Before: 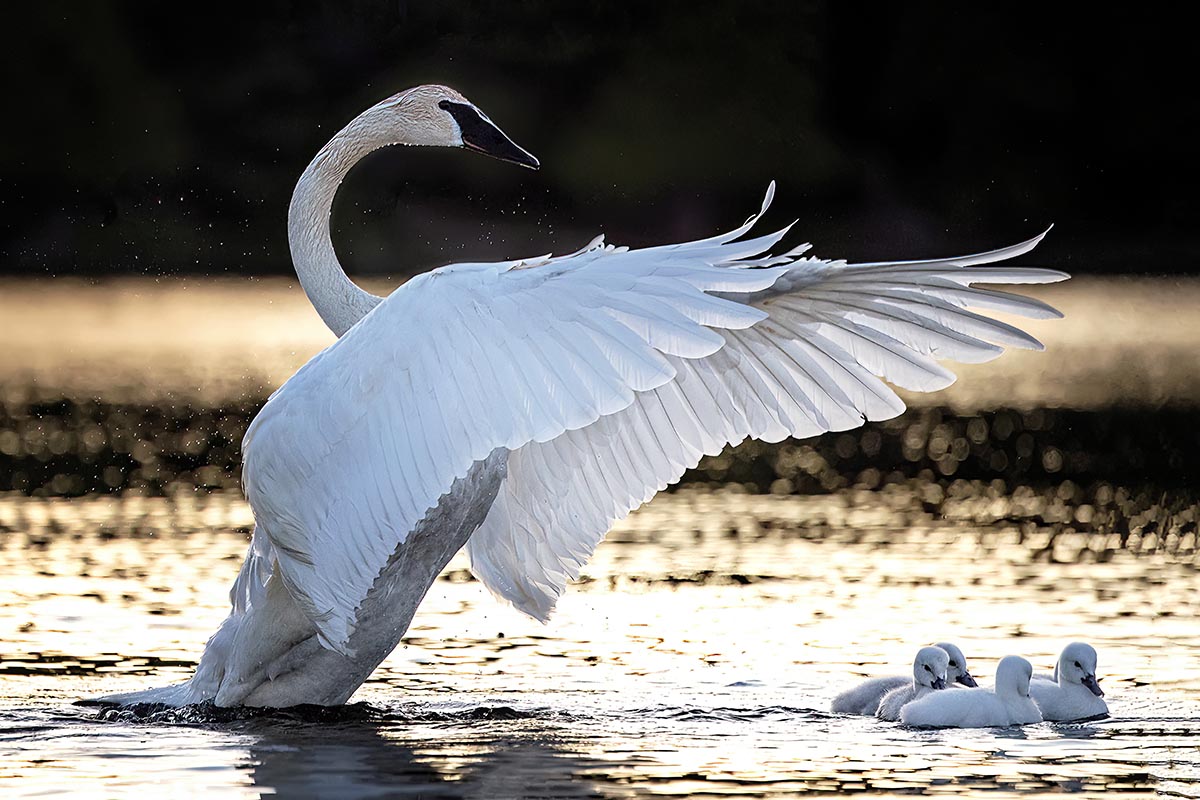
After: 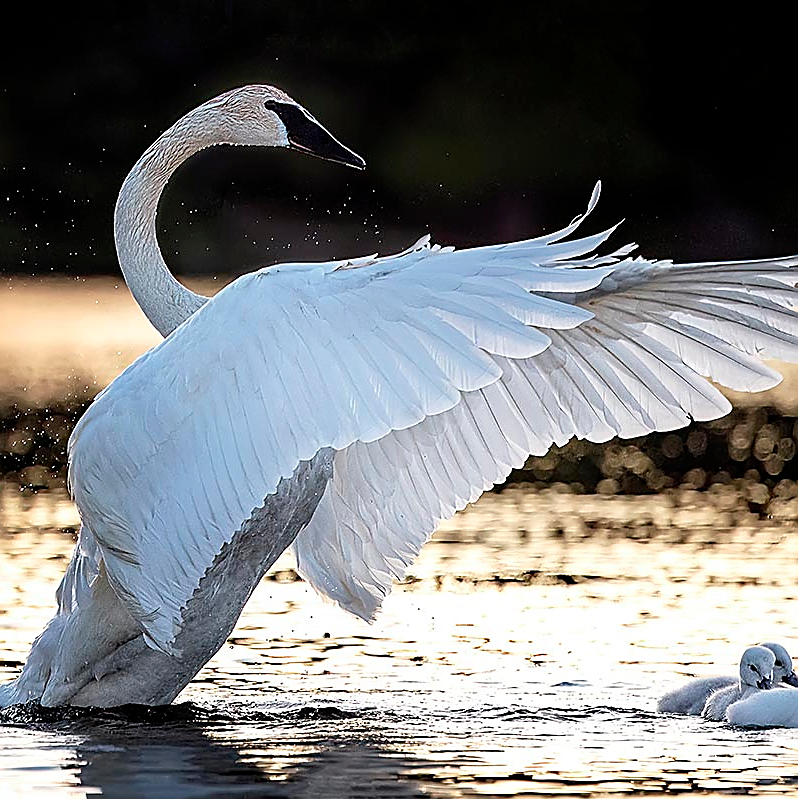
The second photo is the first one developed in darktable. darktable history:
crop and rotate: left 14.507%, right 18.916%
sharpen: radius 1.396, amount 1.255, threshold 0.647
